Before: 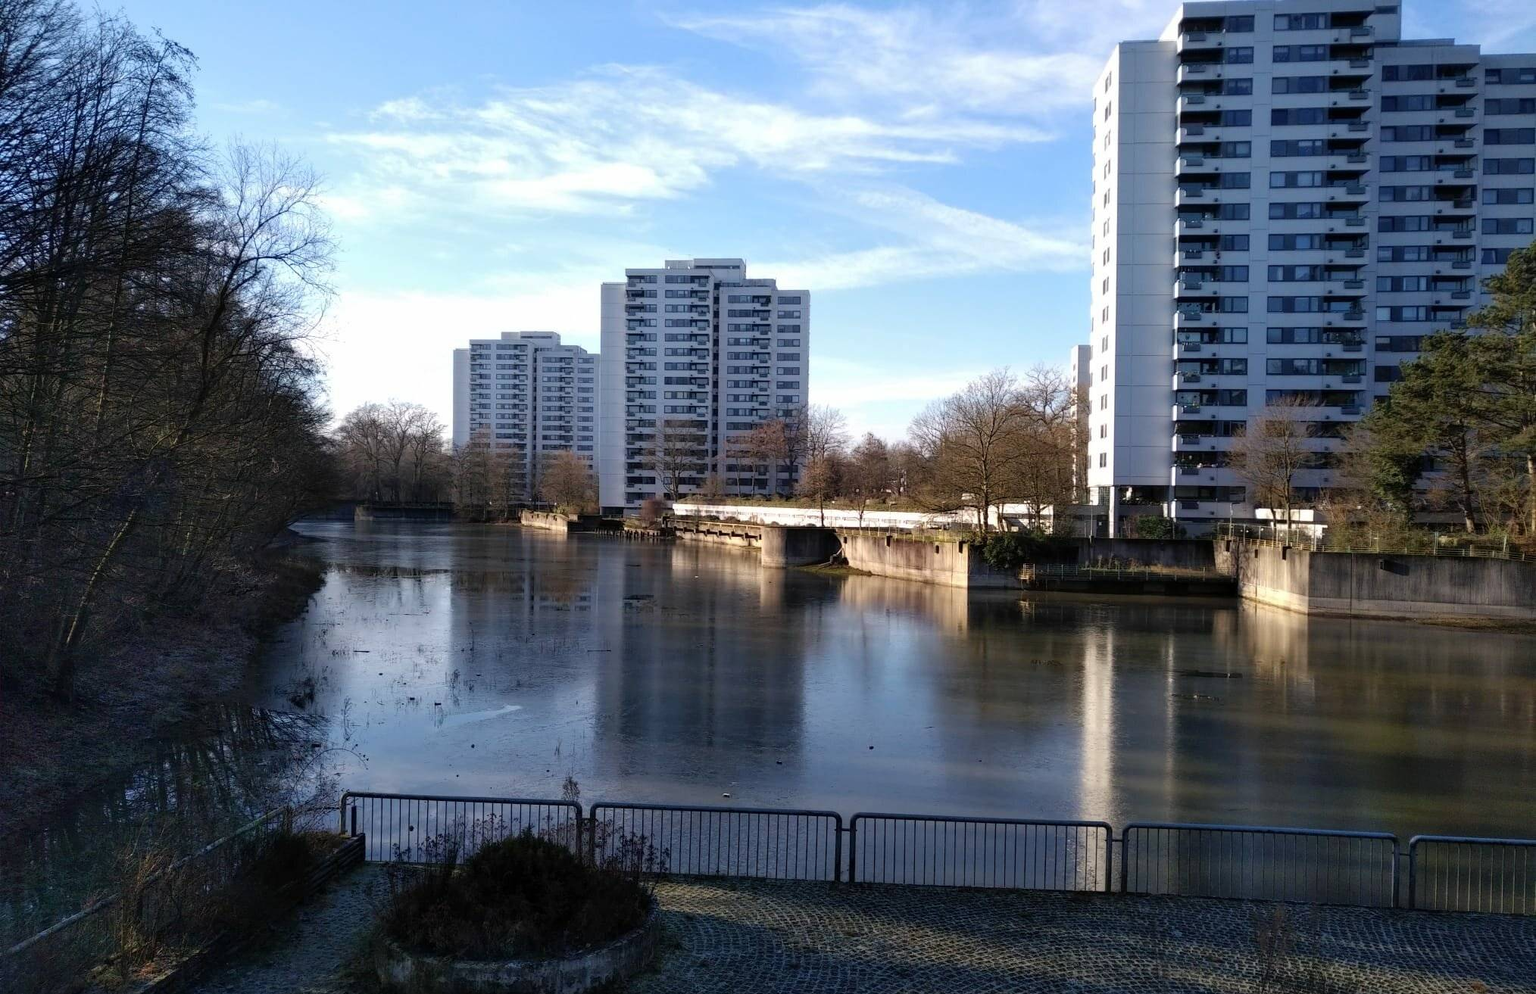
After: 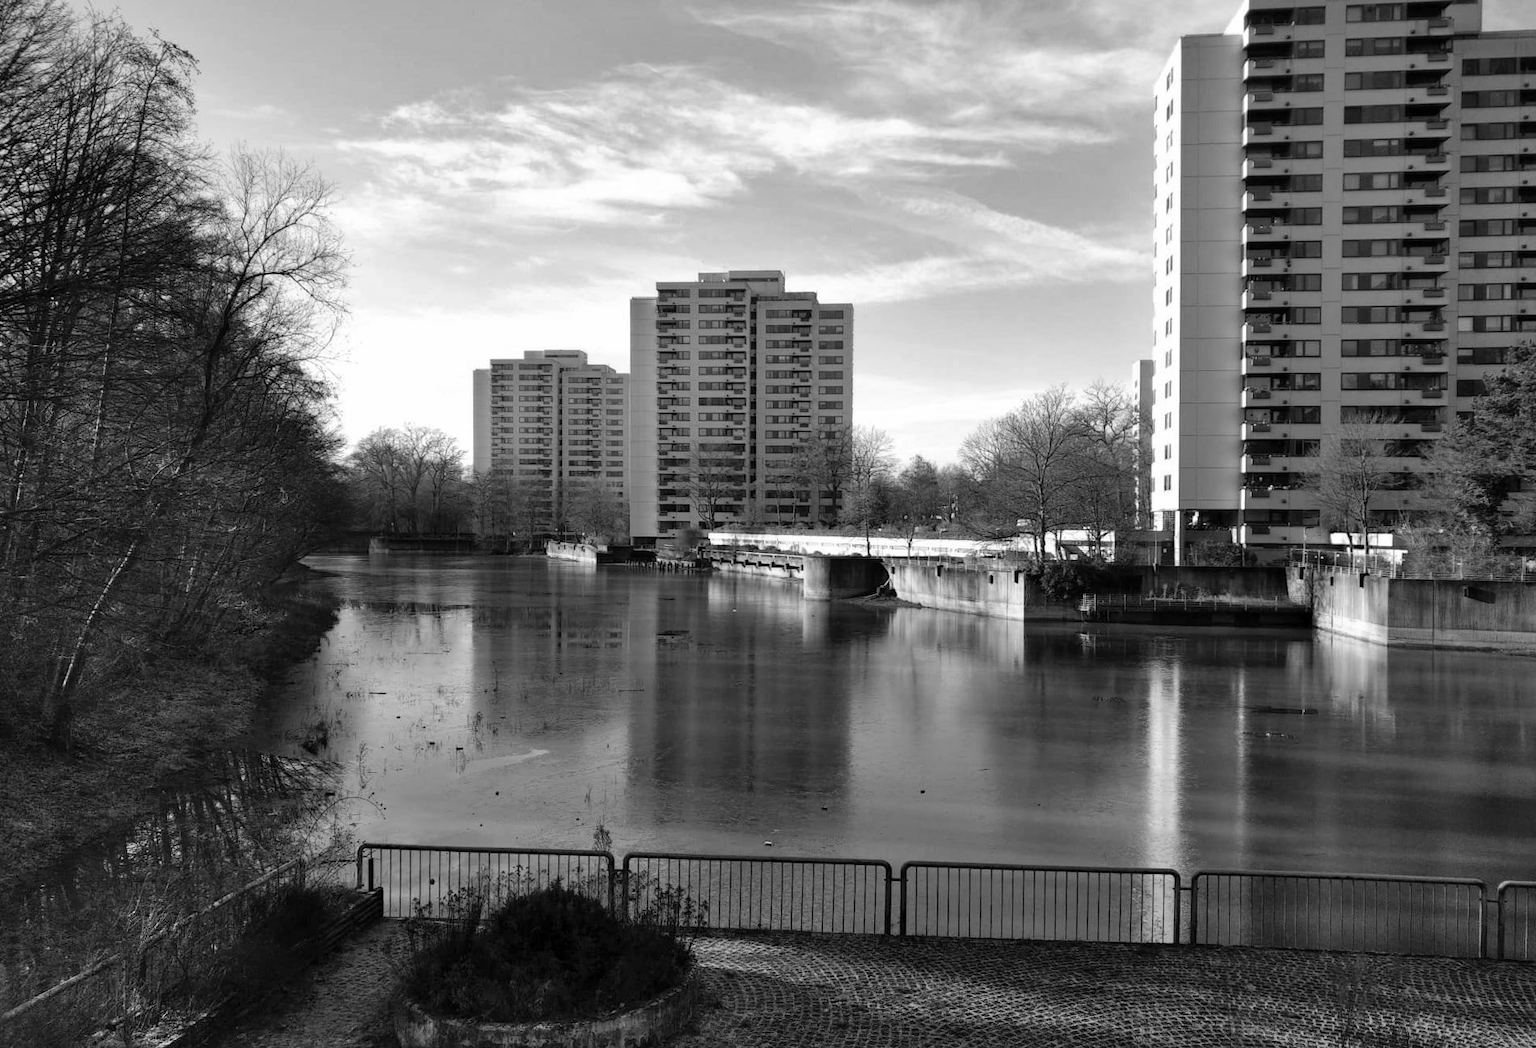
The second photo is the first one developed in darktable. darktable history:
shadows and highlights: soften with gaussian
monochrome: on, module defaults
crop and rotate: right 5.167%
rotate and perspective: rotation -0.45°, automatic cropping original format, crop left 0.008, crop right 0.992, crop top 0.012, crop bottom 0.988
